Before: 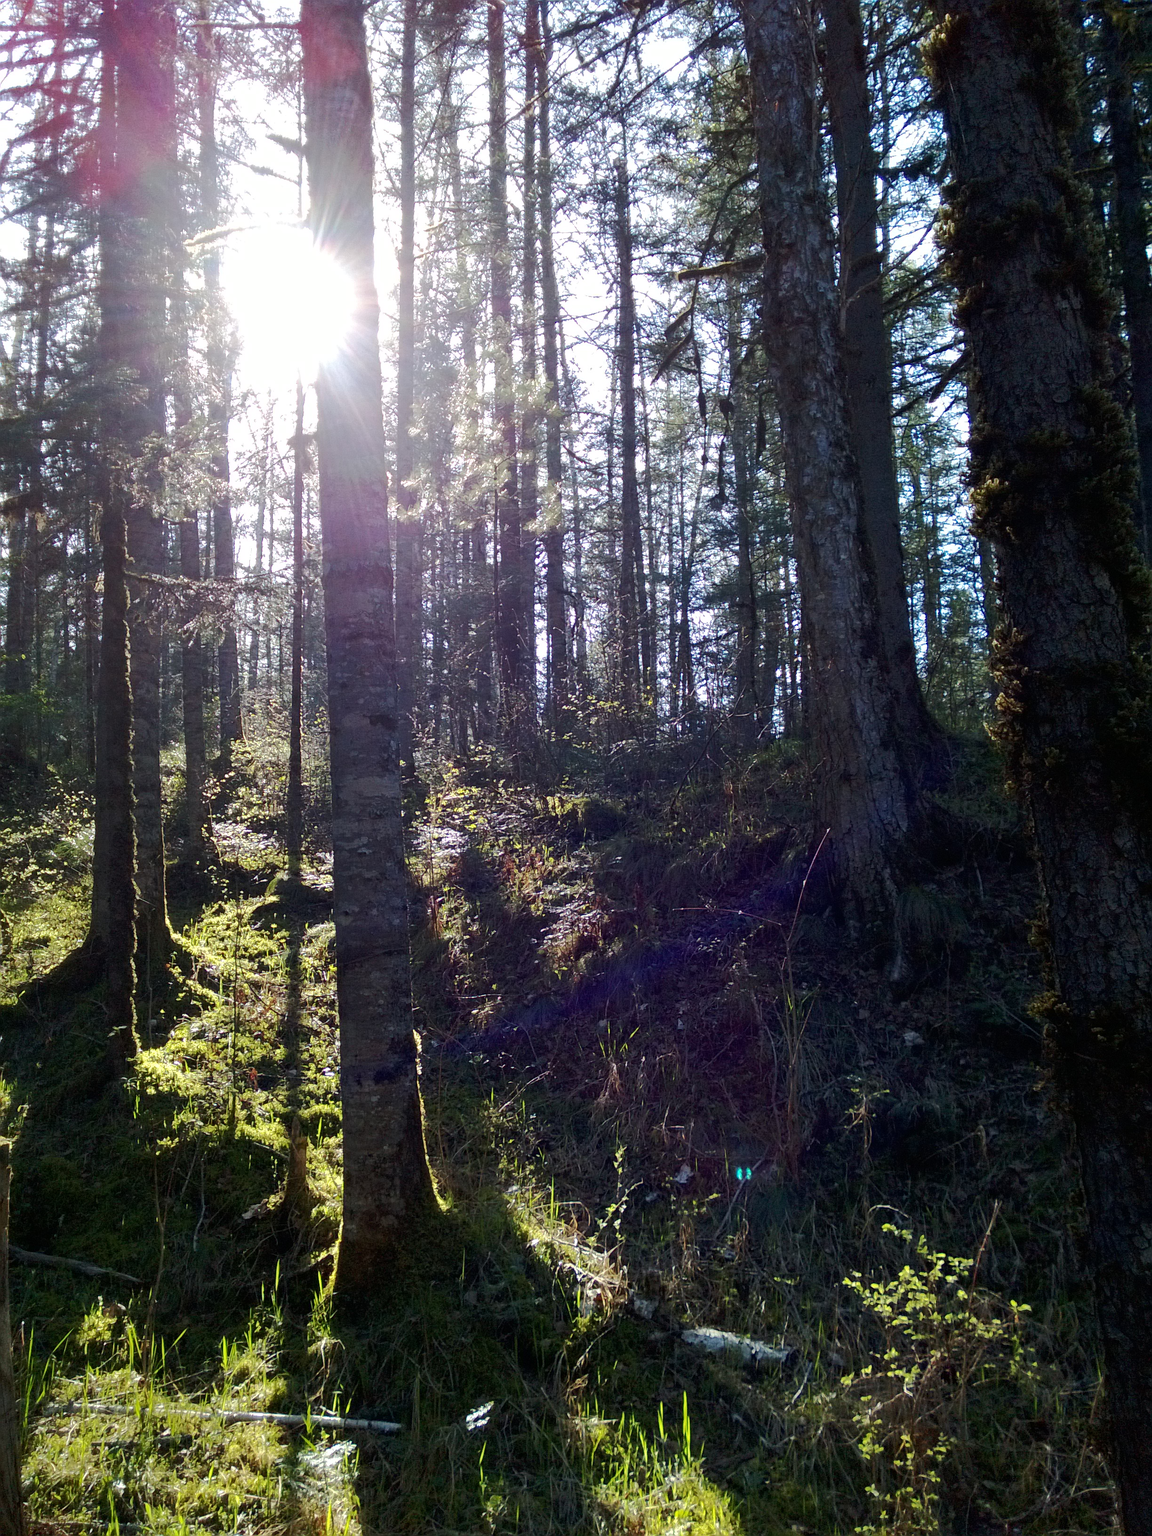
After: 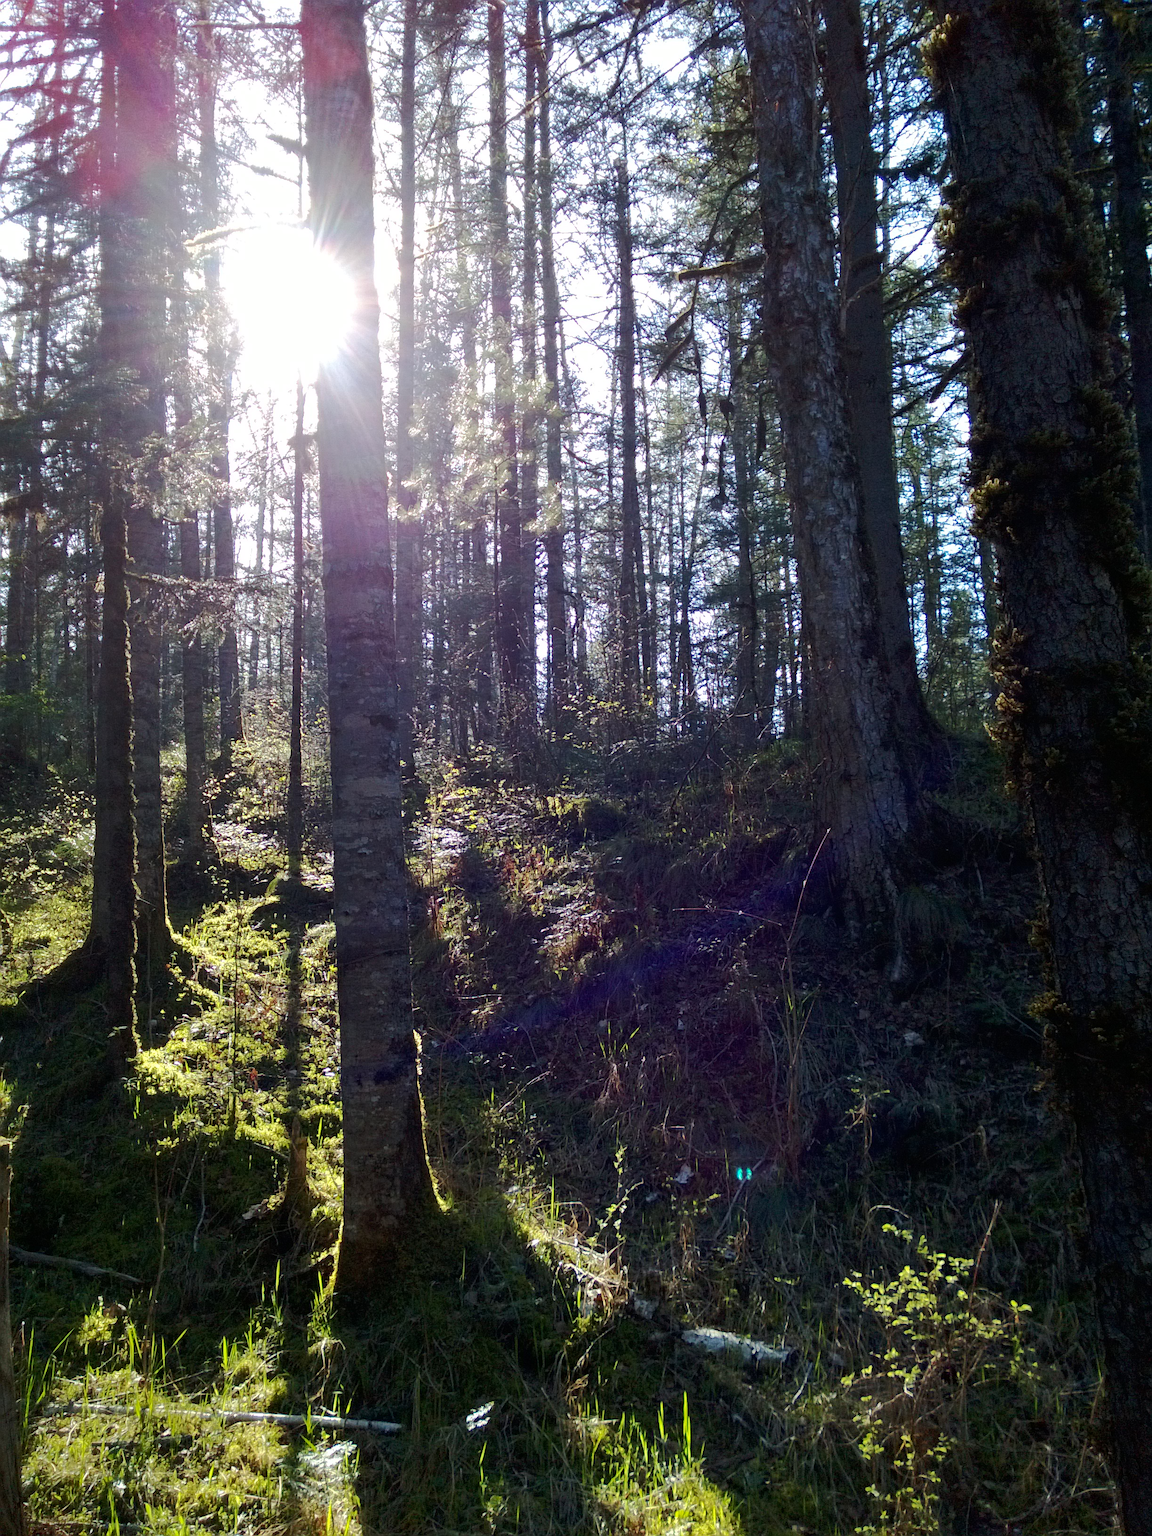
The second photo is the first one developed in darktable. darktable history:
color balance rgb: perceptual saturation grading › global saturation 0.401%, global vibrance 14.211%
